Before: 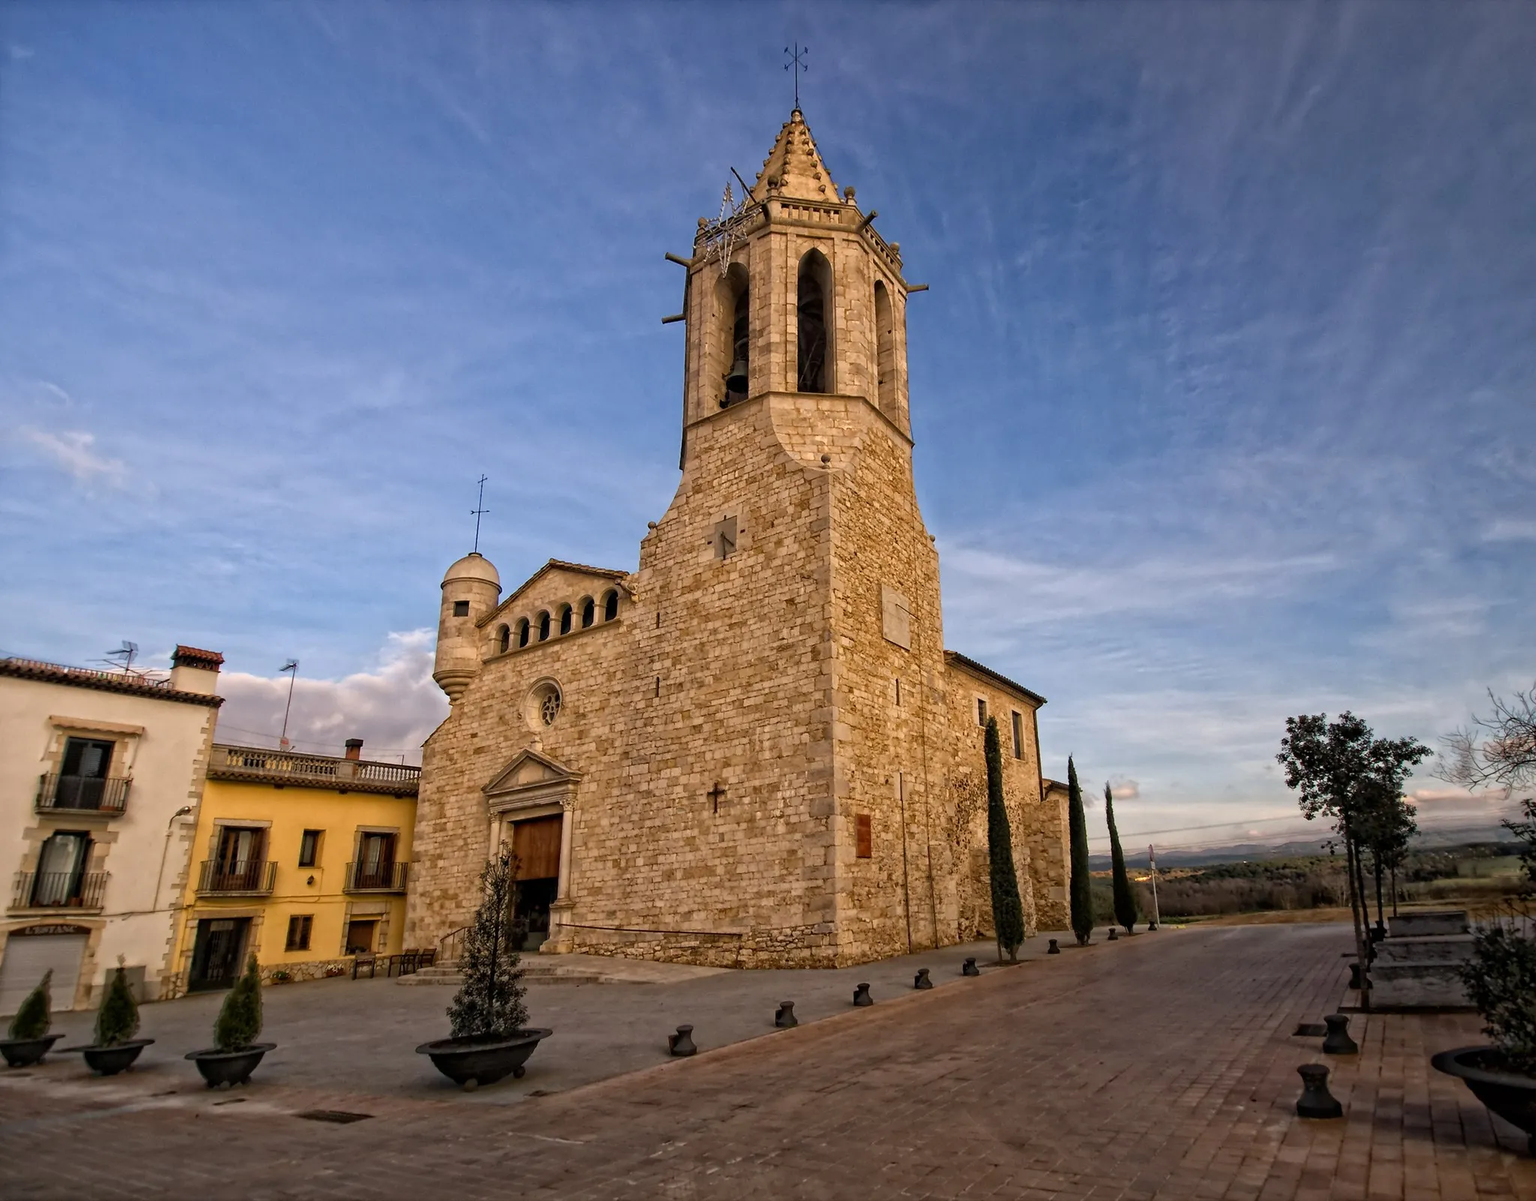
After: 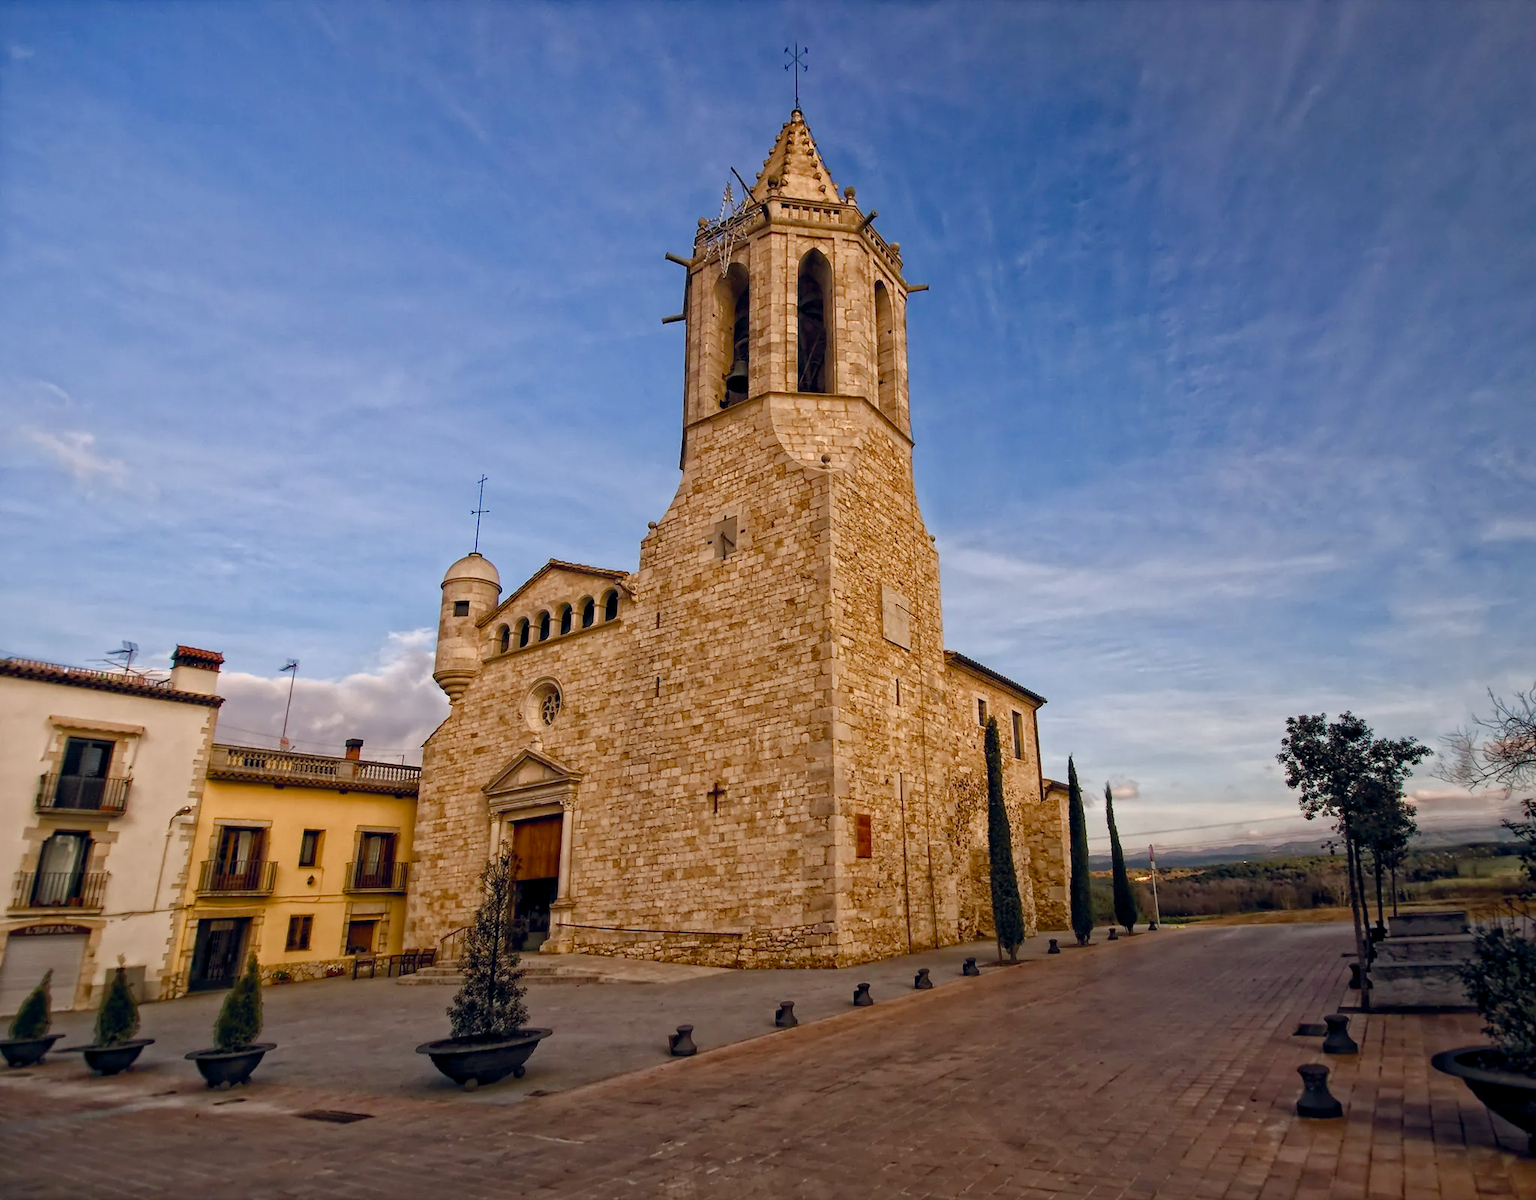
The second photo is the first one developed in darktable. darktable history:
color balance rgb: global offset › chroma 0.064%, global offset › hue 253.1°, perceptual saturation grading › global saturation 20%, perceptual saturation grading › highlights -50.36%, perceptual saturation grading › shadows 30.026%, perceptual brilliance grading › global brilliance 2.409%, perceptual brilliance grading › highlights -3.793%, global vibrance 20%
